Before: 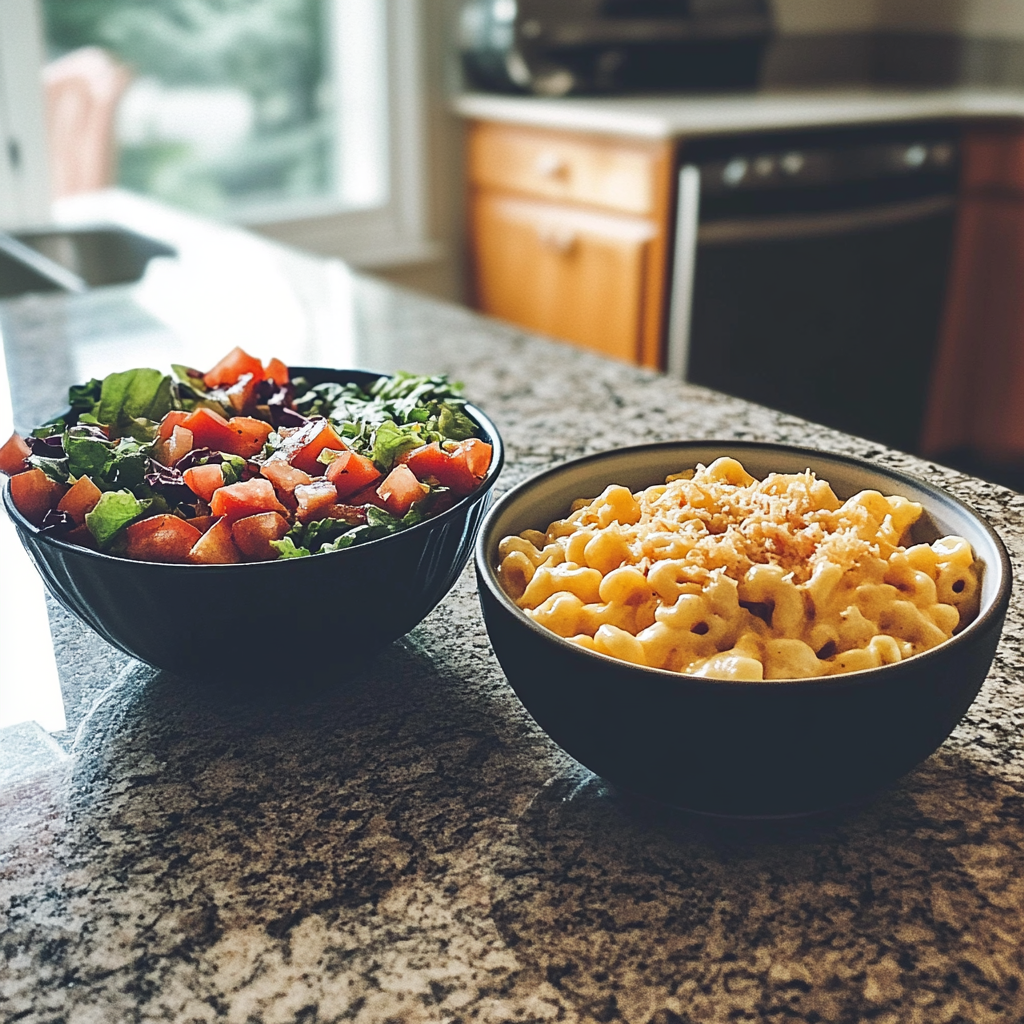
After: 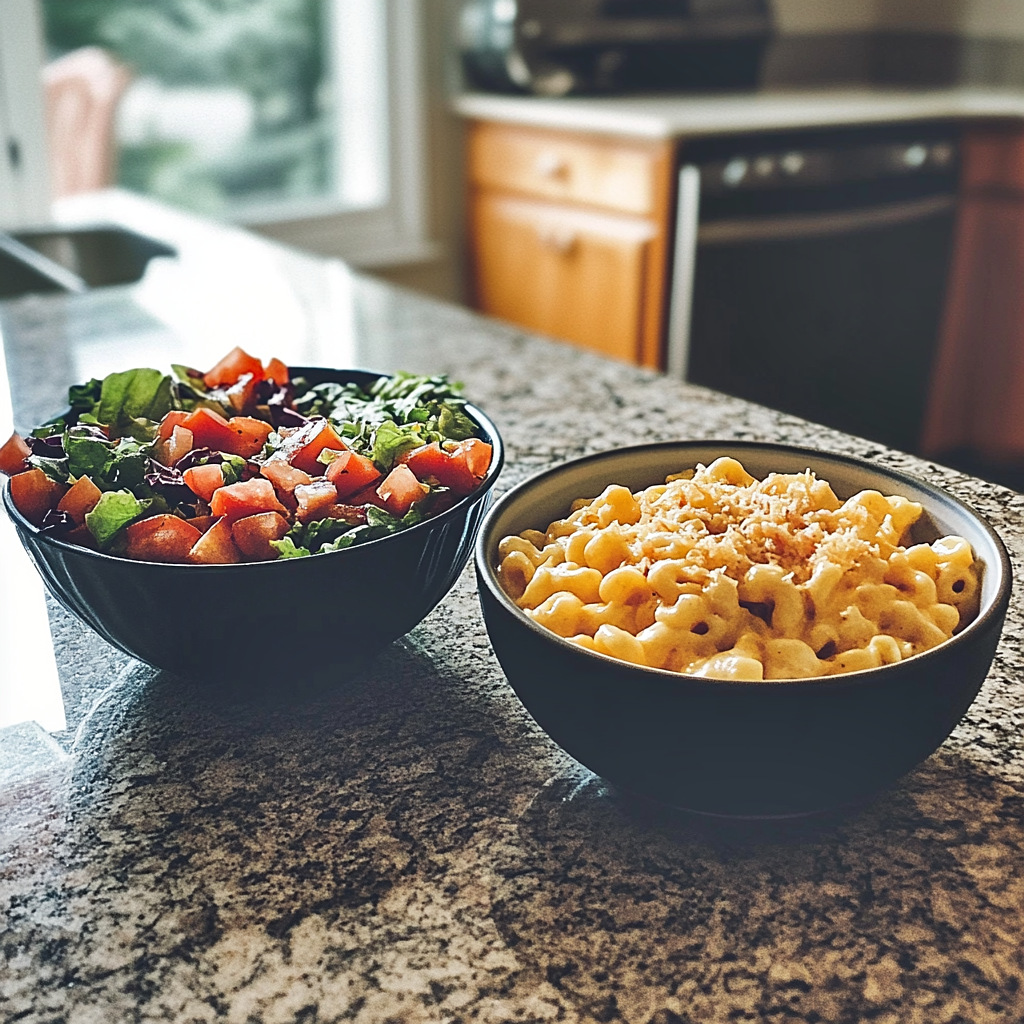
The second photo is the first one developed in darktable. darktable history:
shadows and highlights: shadows 60, soften with gaussian
sharpen: amount 0.2
